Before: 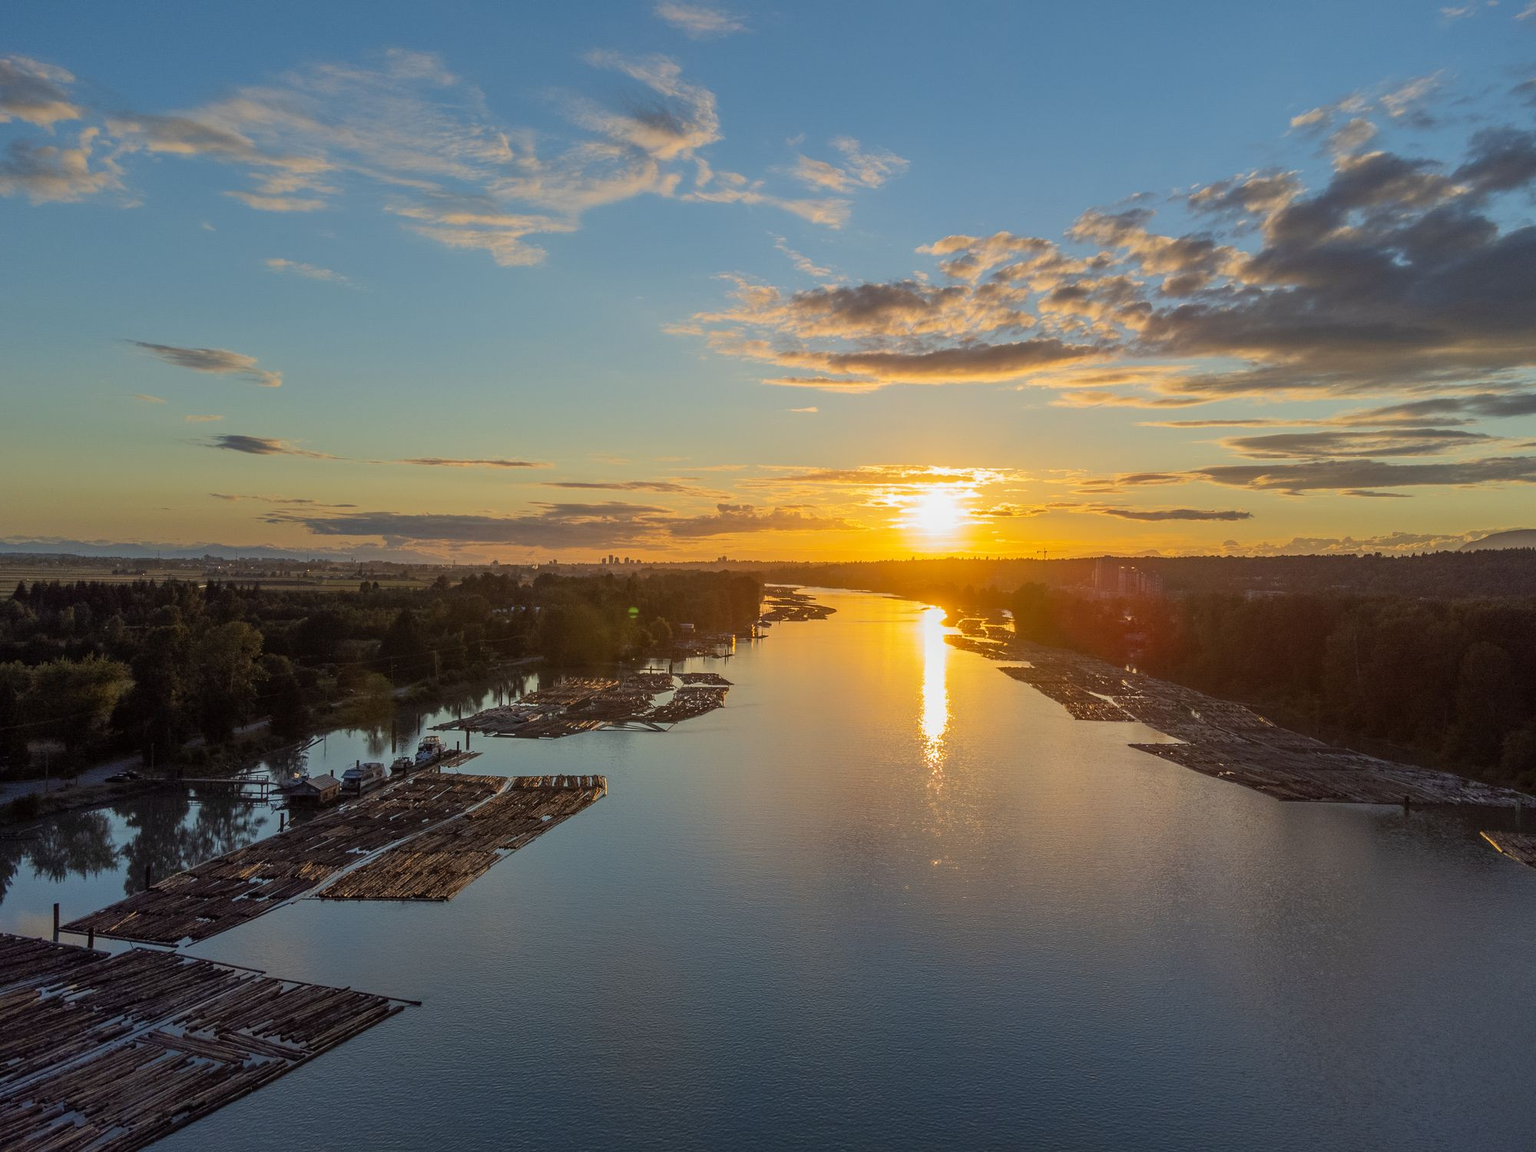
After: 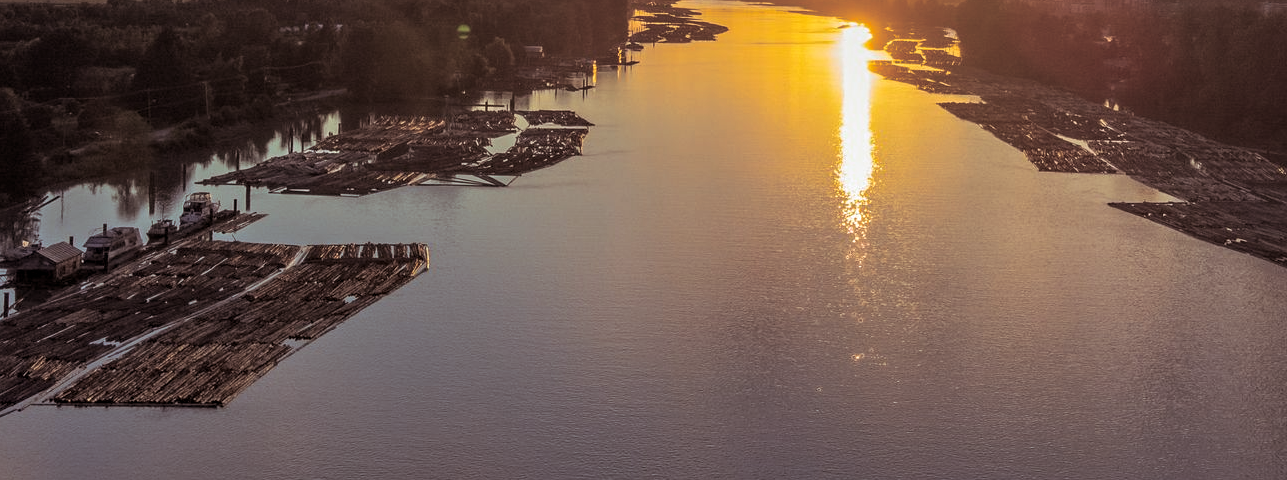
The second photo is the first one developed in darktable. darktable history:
crop: left 18.091%, top 51.13%, right 17.525%, bottom 16.85%
split-toning: shadows › saturation 0.24, highlights › hue 54°, highlights › saturation 0.24
contrast equalizer: octaves 7, y [[0.6 ×6], [0.55 ×6], [0 ×6], [0 ×6], [0 ×6]], mix 0.3
